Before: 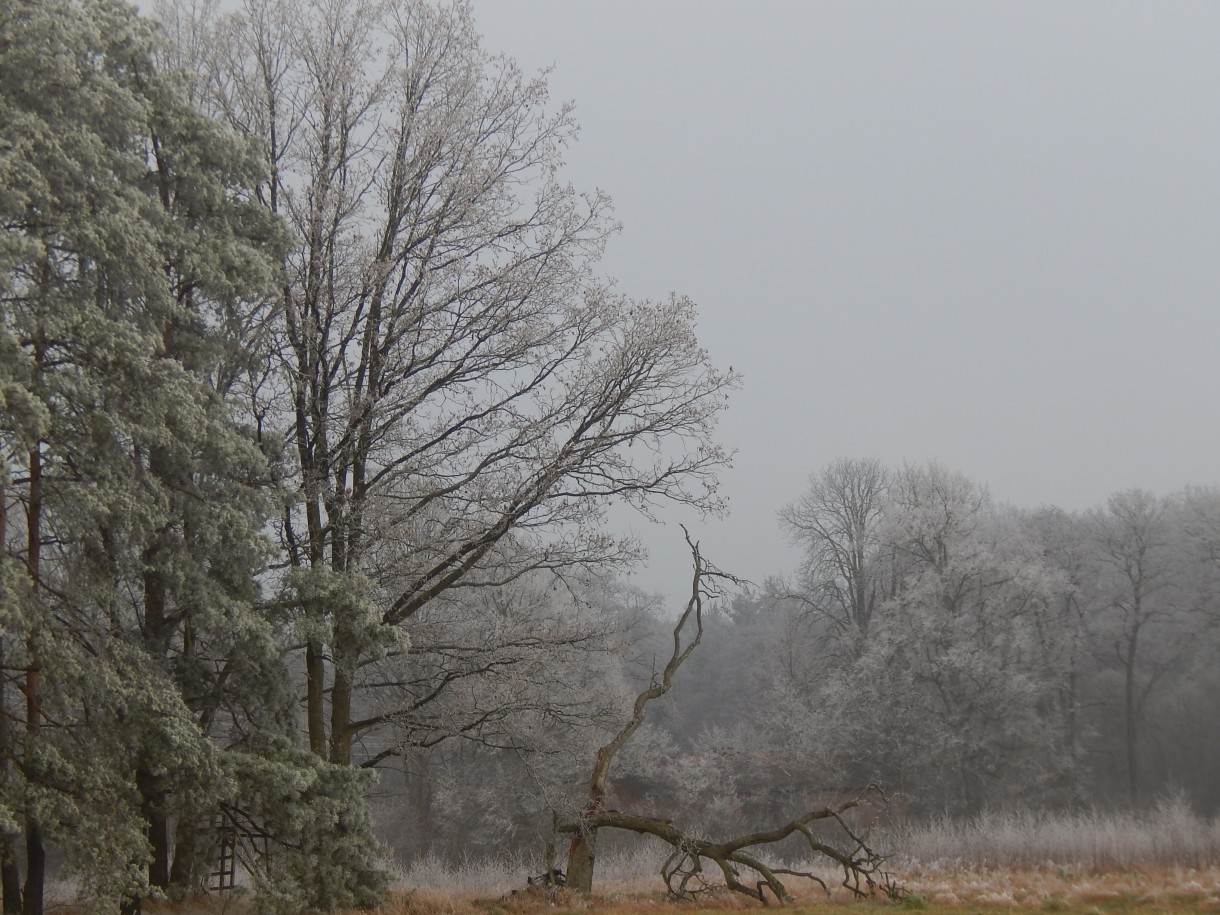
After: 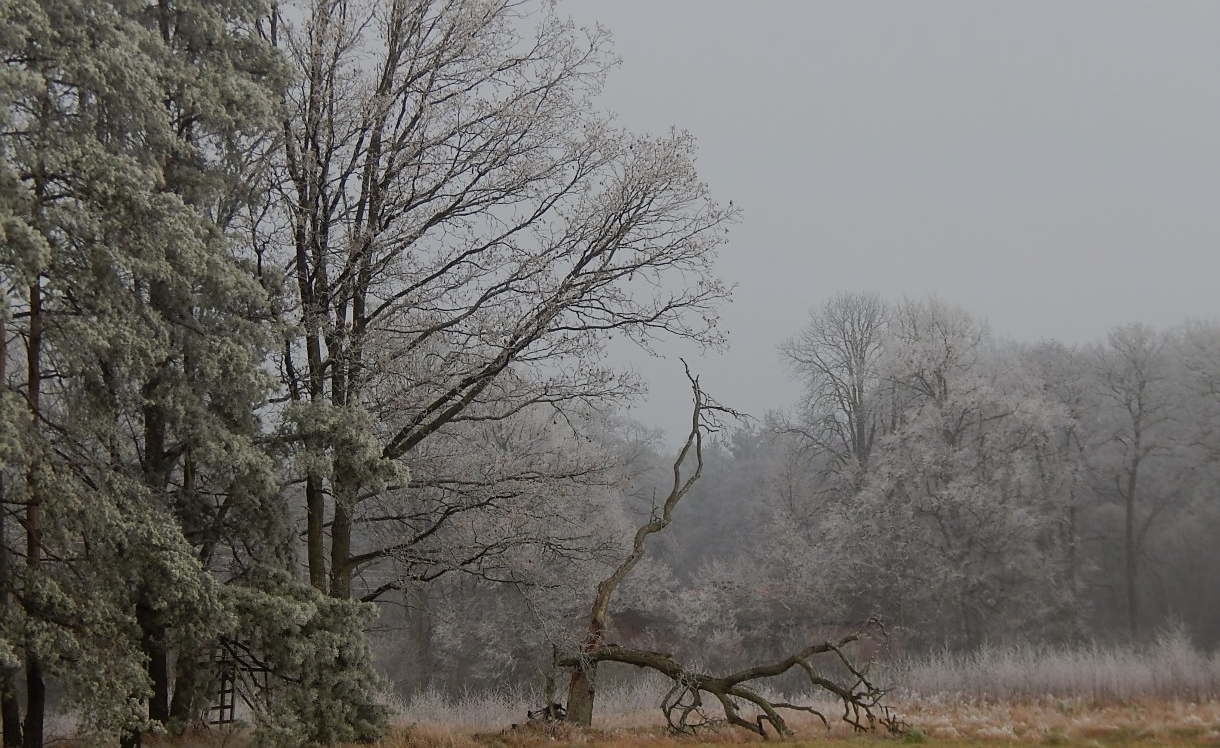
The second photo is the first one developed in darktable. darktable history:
crop and rotate: top 18.211%
sharpen: radius 1.506, amount 0.413, threshold 1.308
filmic rgb: black relative exposure -7.65 EV, white relative exposure 4.56 EV, hardness 3.61
